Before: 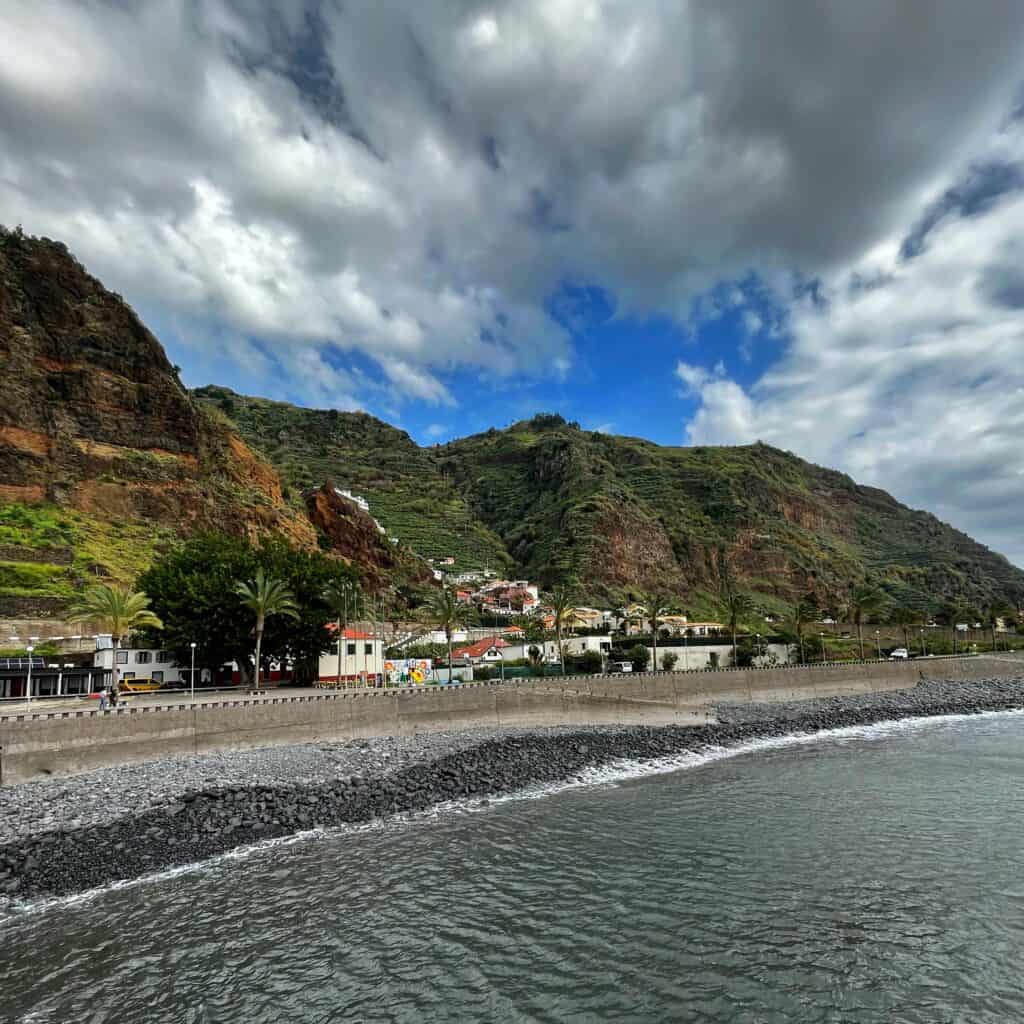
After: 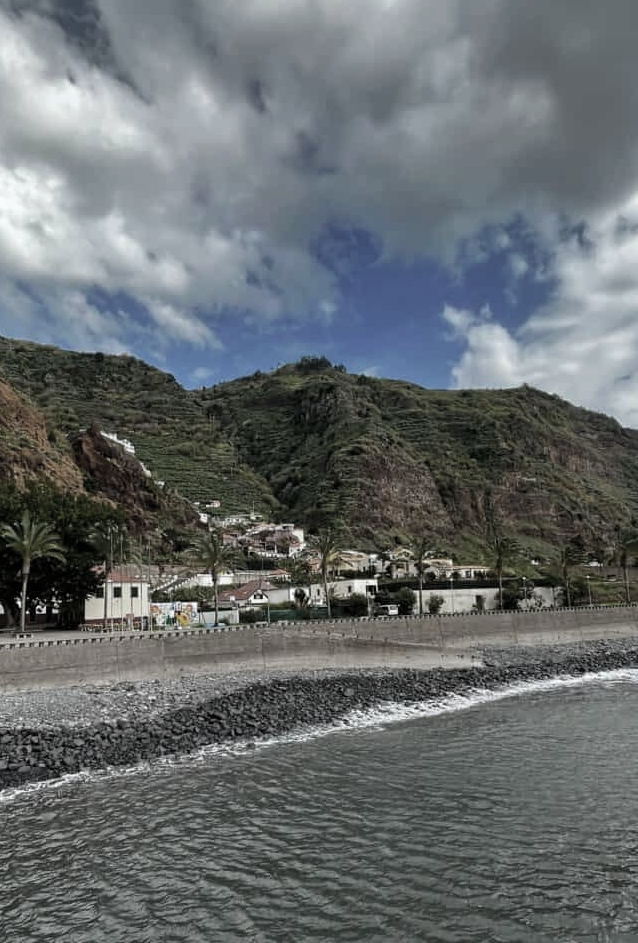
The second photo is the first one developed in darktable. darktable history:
color zones: curves: ch0 [(0, 0.487) (0.241, 0.395) (0.434, 0.373) (0.658, 0.412) (0.838, 0.487)]; ch1 [(0, 0) (0.053, 0.053) (0.211, 0.202) (0.579, 0.259) (0.781, 0.241)]
crop and rotate: left 22.918%, top 5.629%, right 14.711%, bottom 2.247%
